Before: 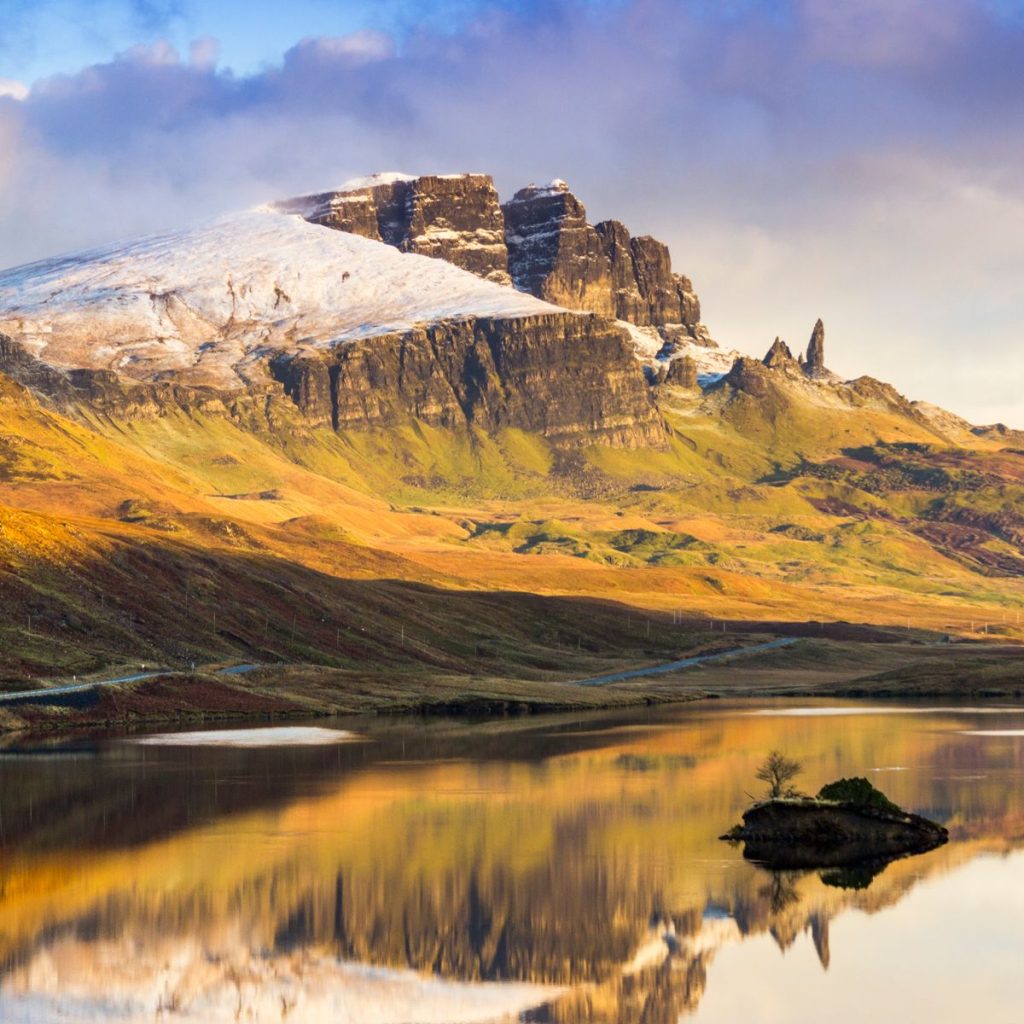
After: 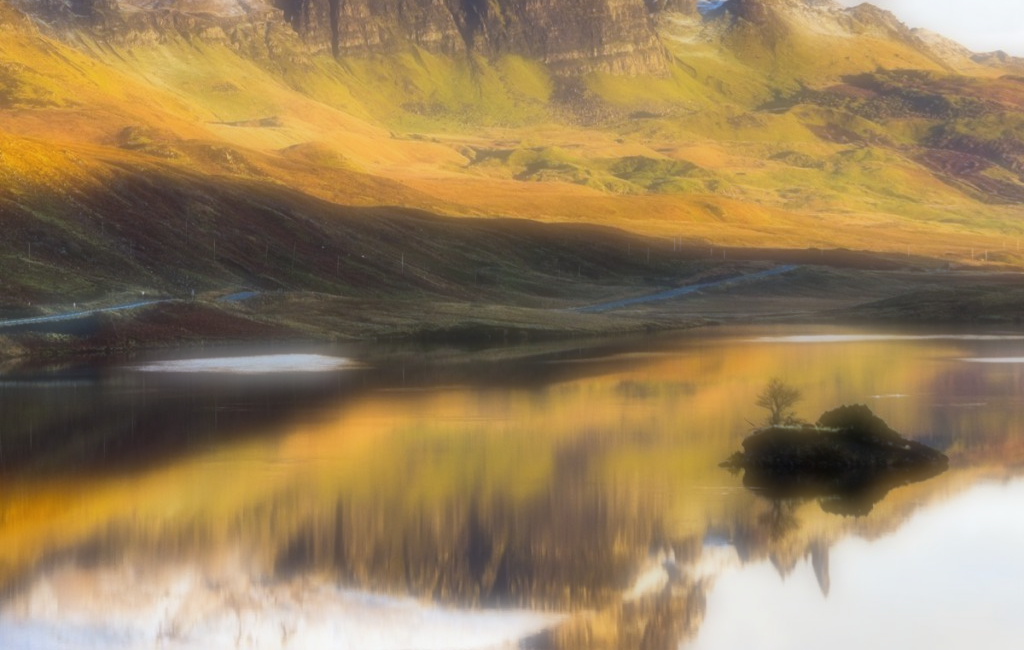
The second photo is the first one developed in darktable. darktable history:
soften: on, module defaults
crop and rotate: top 36.435%
white balance: red 0.931, blue 1.11
